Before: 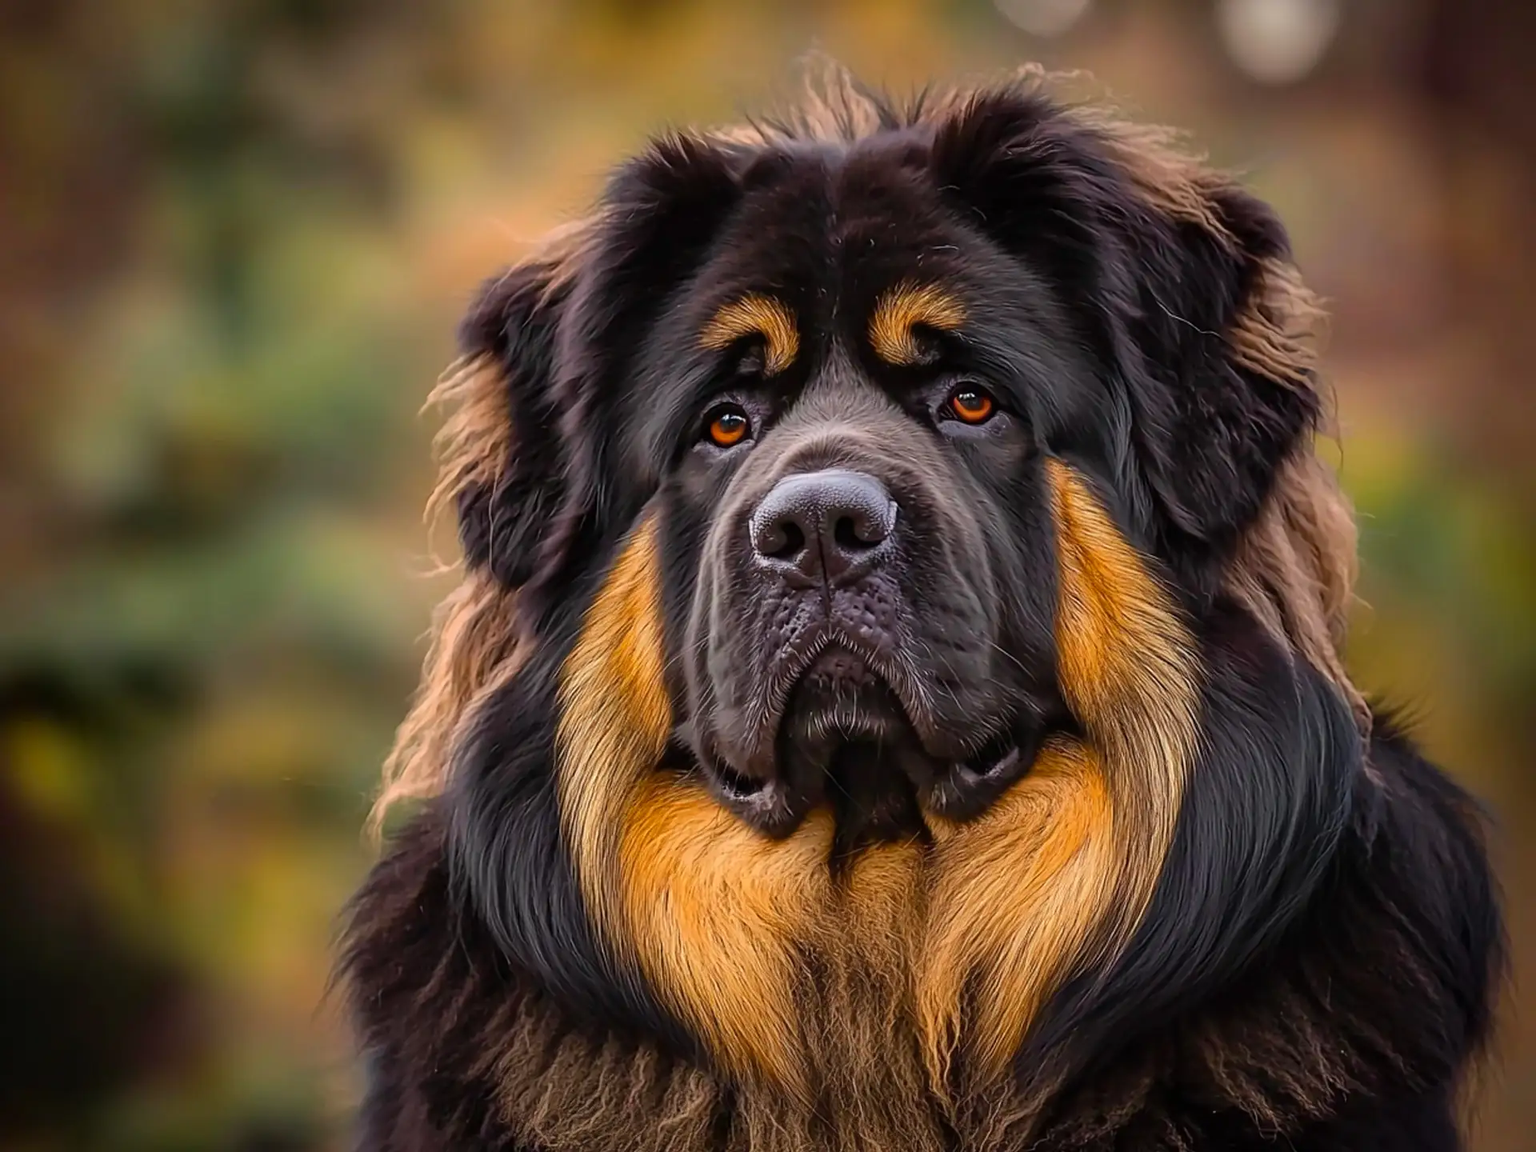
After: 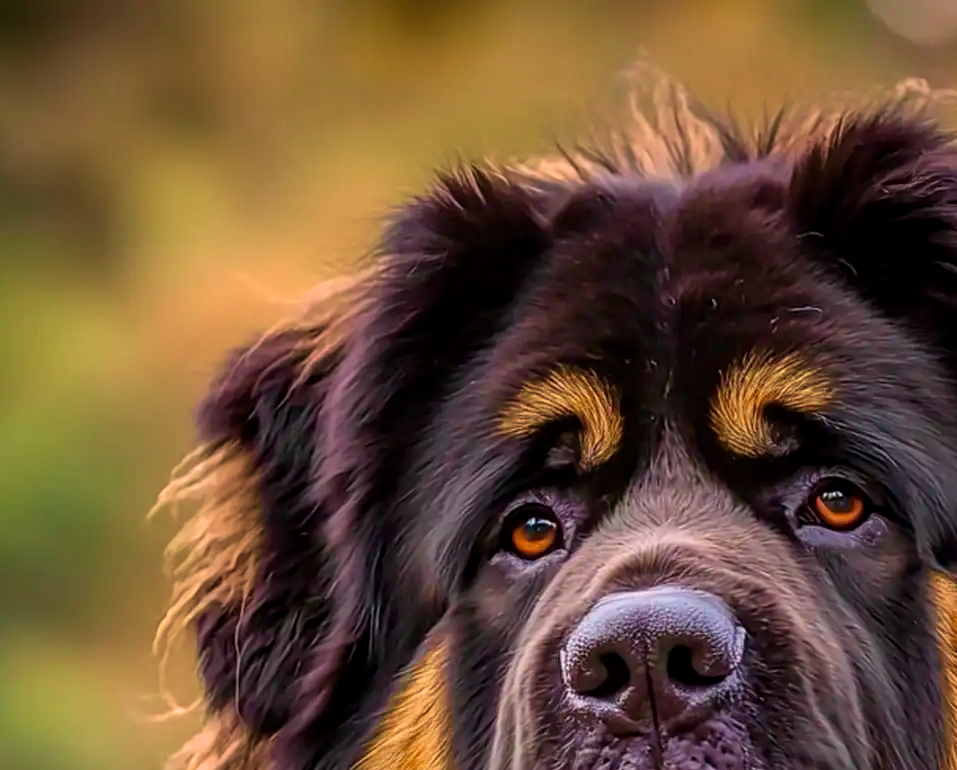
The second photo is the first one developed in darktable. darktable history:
local contrast: on, module defaults
velvia: strength 74.24%
crop: left 19.597%, right 30.516%, bottom 46.501%
